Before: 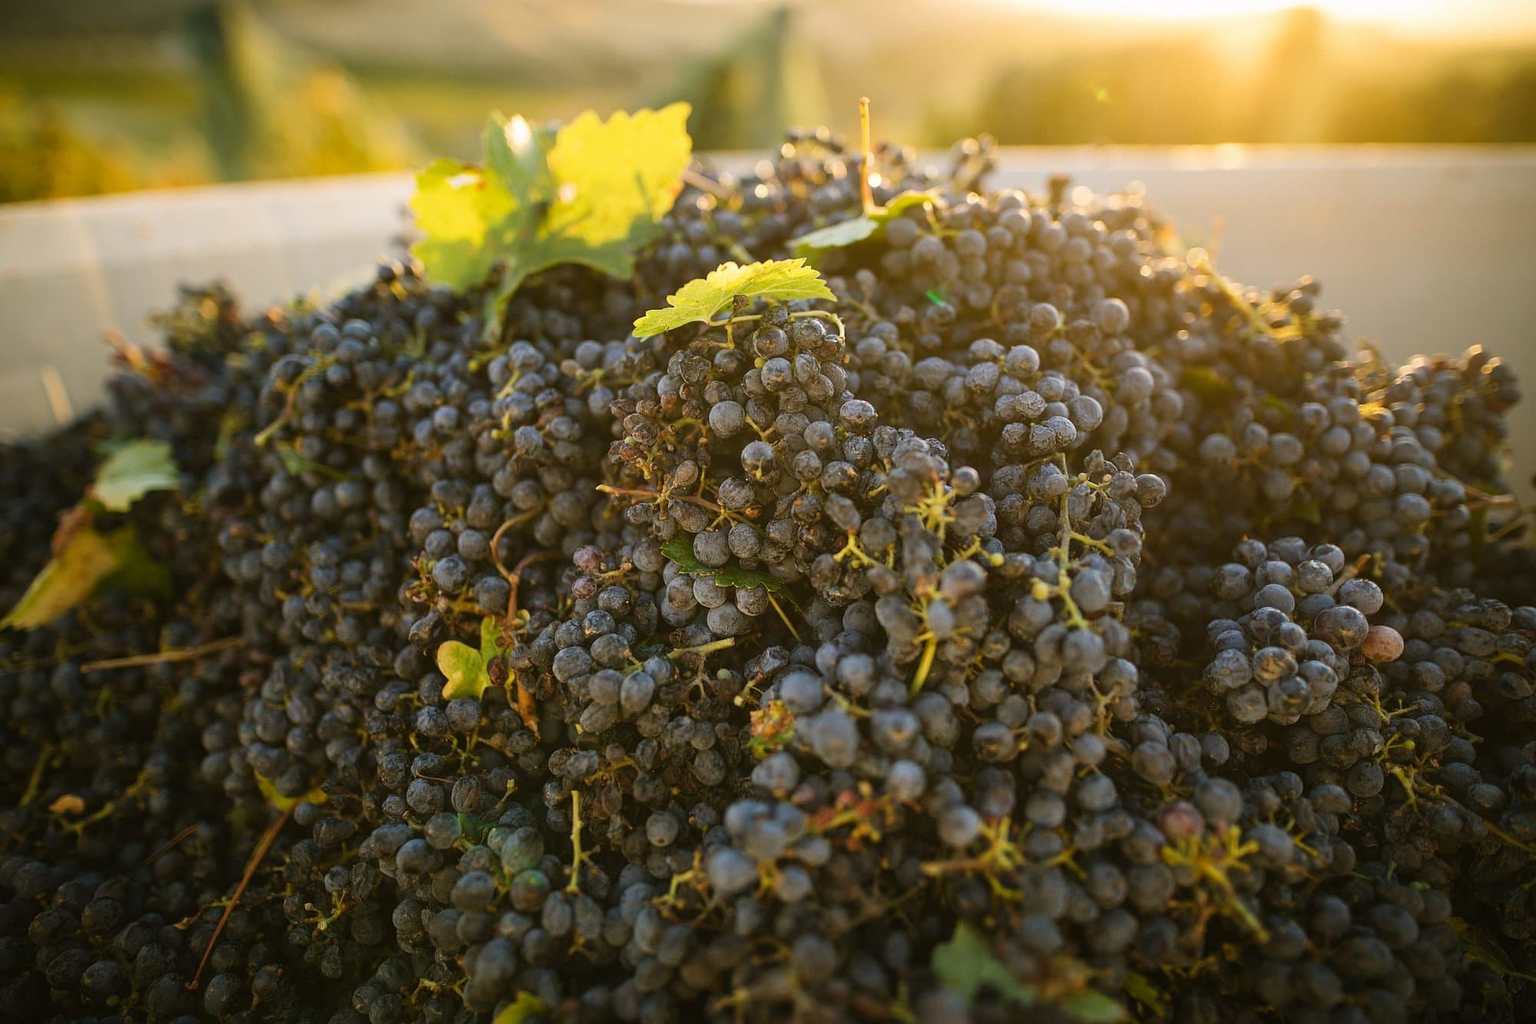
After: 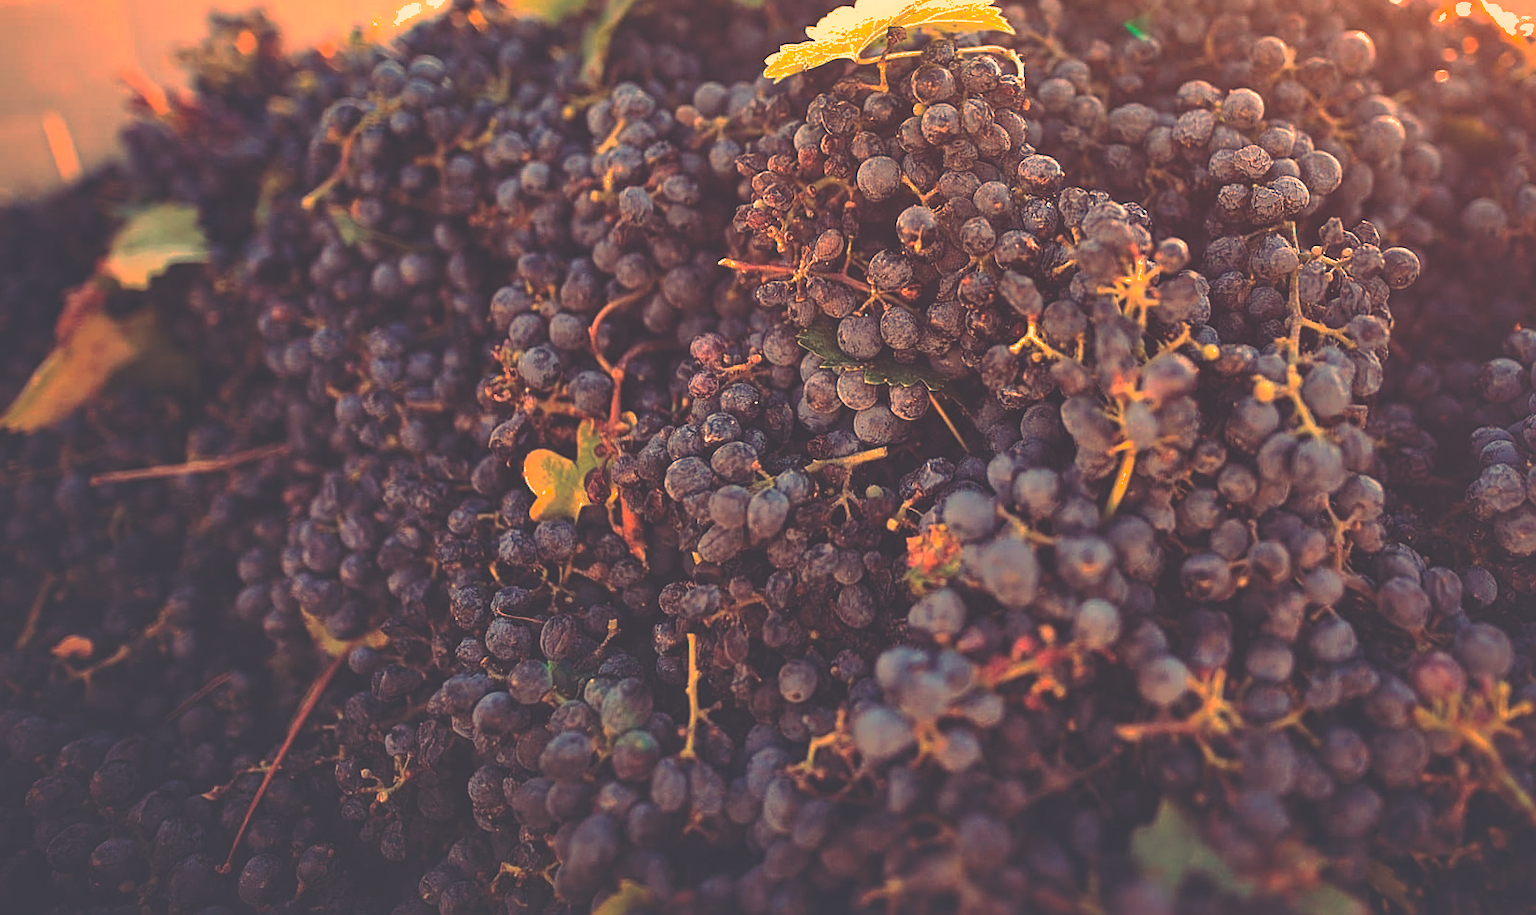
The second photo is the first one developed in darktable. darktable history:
exposure: exposure 0.2 EV, compensate highlight preservation false
crop: top 26.531%, right 17.959%
sharpen: on, module defaults
white balance: red 1.467, blue 0.684
rotate and perspective: rotation 0.192°, lens shift (horizontal) -0.015, crop left 0.005, crop right 0.996, crop top 0.006, crop bottom 0.99
shadows and highlights: on, module defaults
rgb curve: curves: ch0 [(0, 0.186) (0.314, 0.284) (0.576, 0.466) (0.805, 0.691) (0.936, 0.886)]; ch1 [(0, 0.186) (0.314, 0.284) (0.581, 0.534) (0.771, 0.746) (0.936, 0.958)]; ch2 [(0, 0.216) (0.275, 0.39) (1, 1)], mode RGB, independent channels, compensate middle gray true, preserve colors none
